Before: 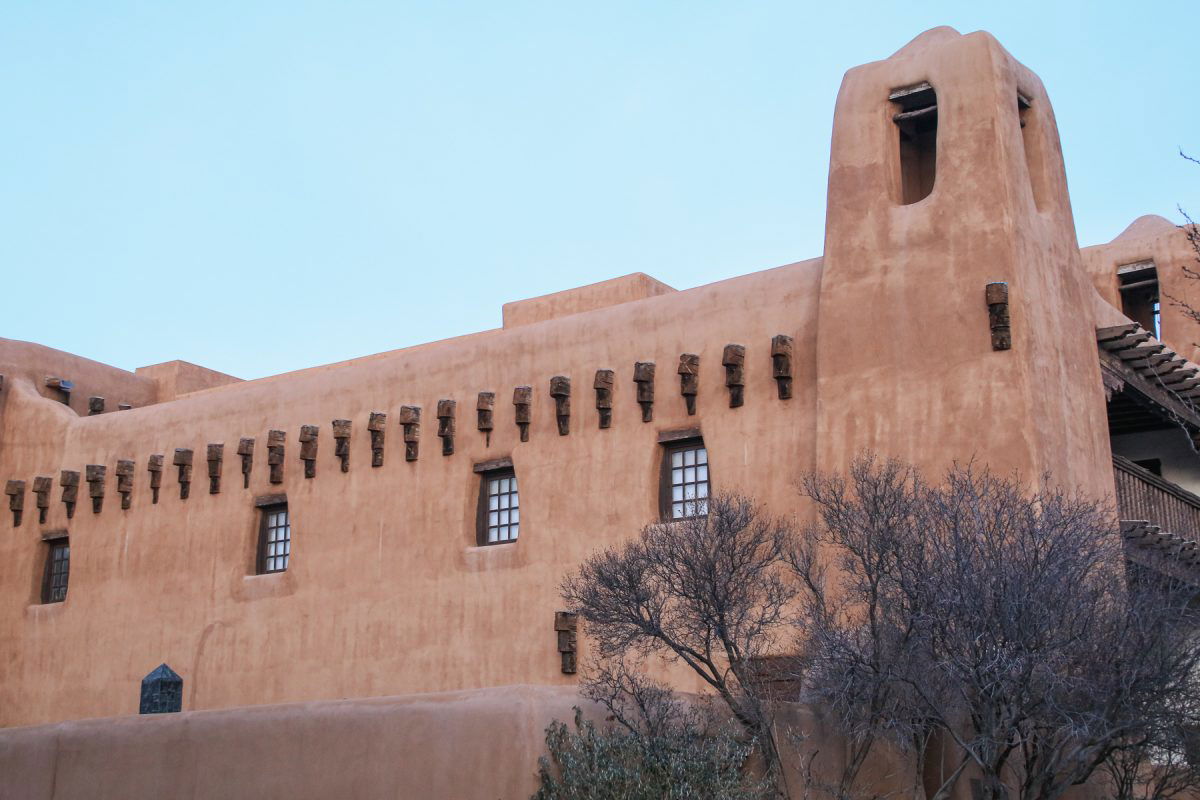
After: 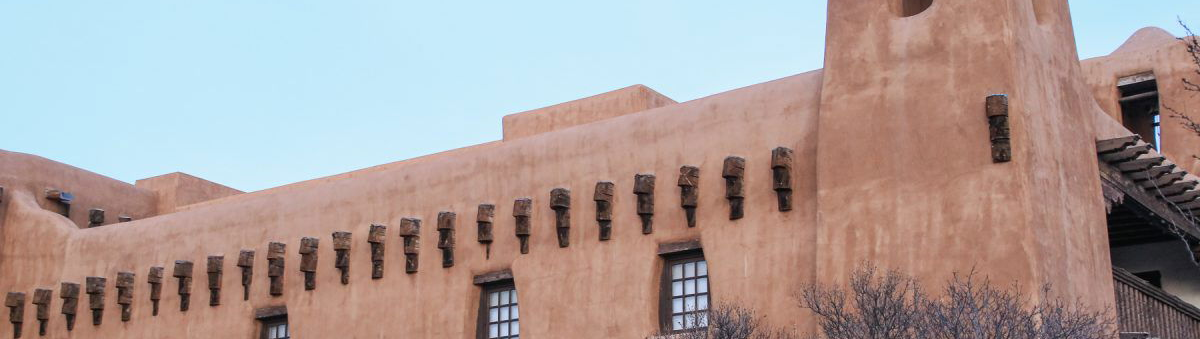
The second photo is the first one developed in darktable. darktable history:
crop and rotate: top 23.599%, bottom 34.02%
